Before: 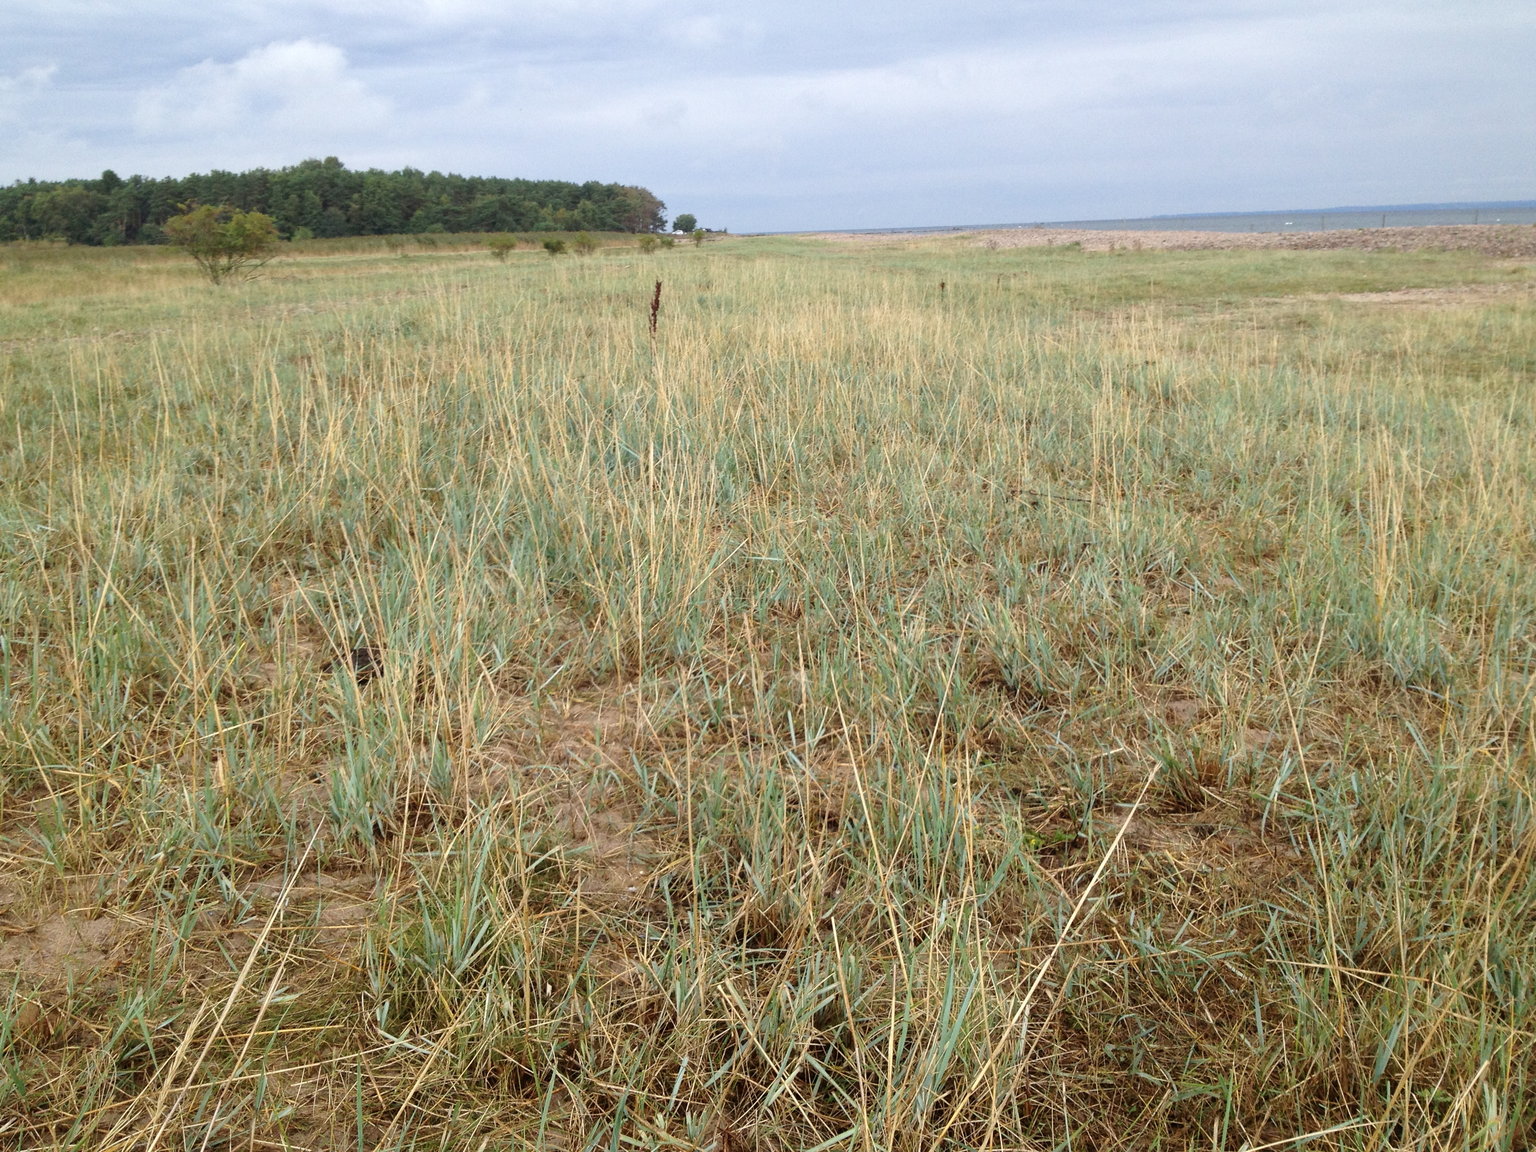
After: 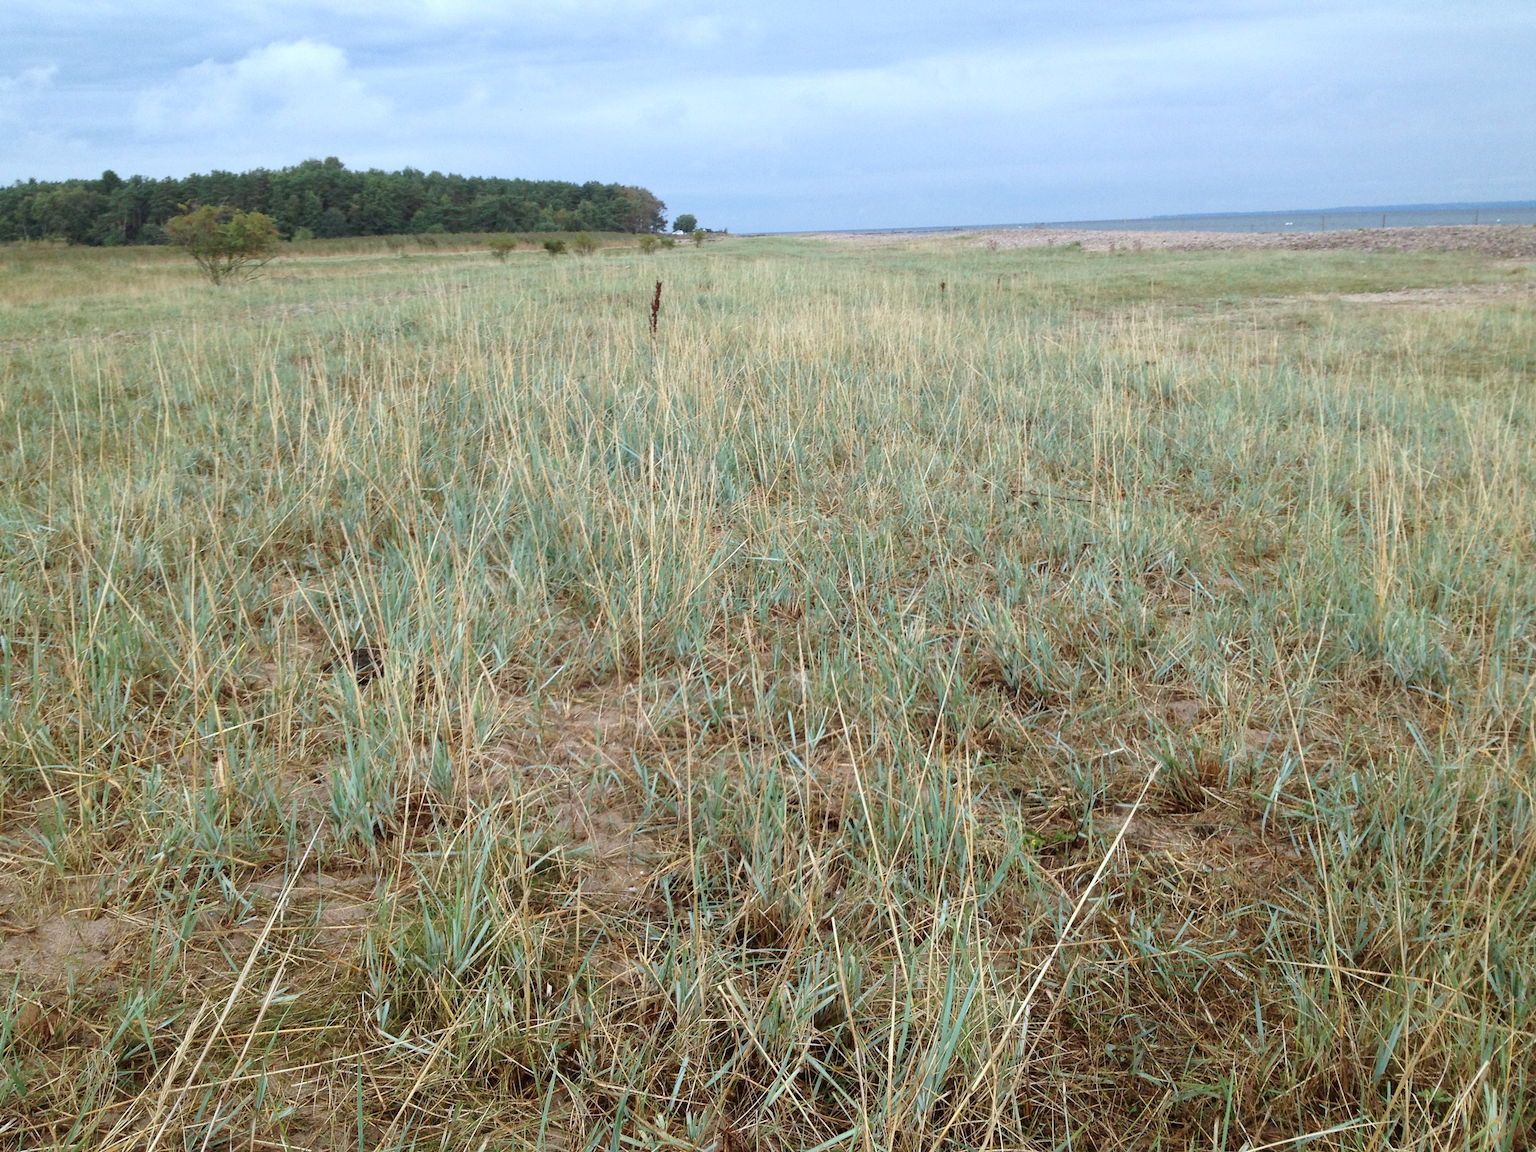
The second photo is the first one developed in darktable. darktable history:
color correction: highlights a* -3.9, highlights b* -11
